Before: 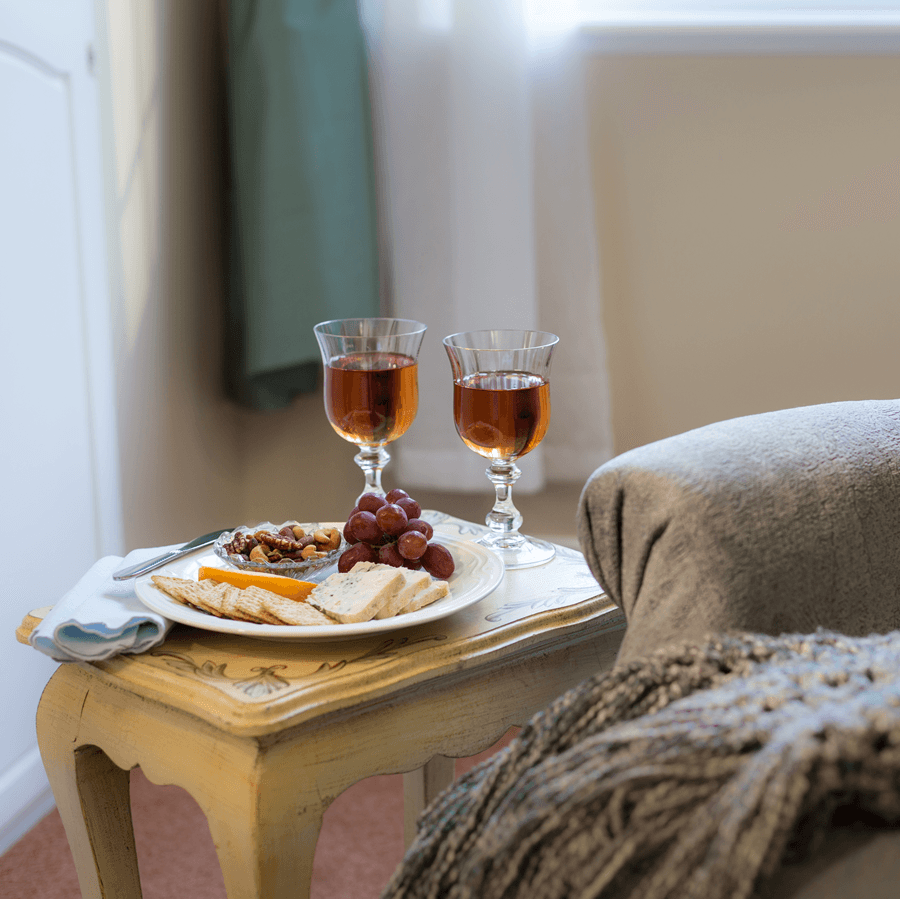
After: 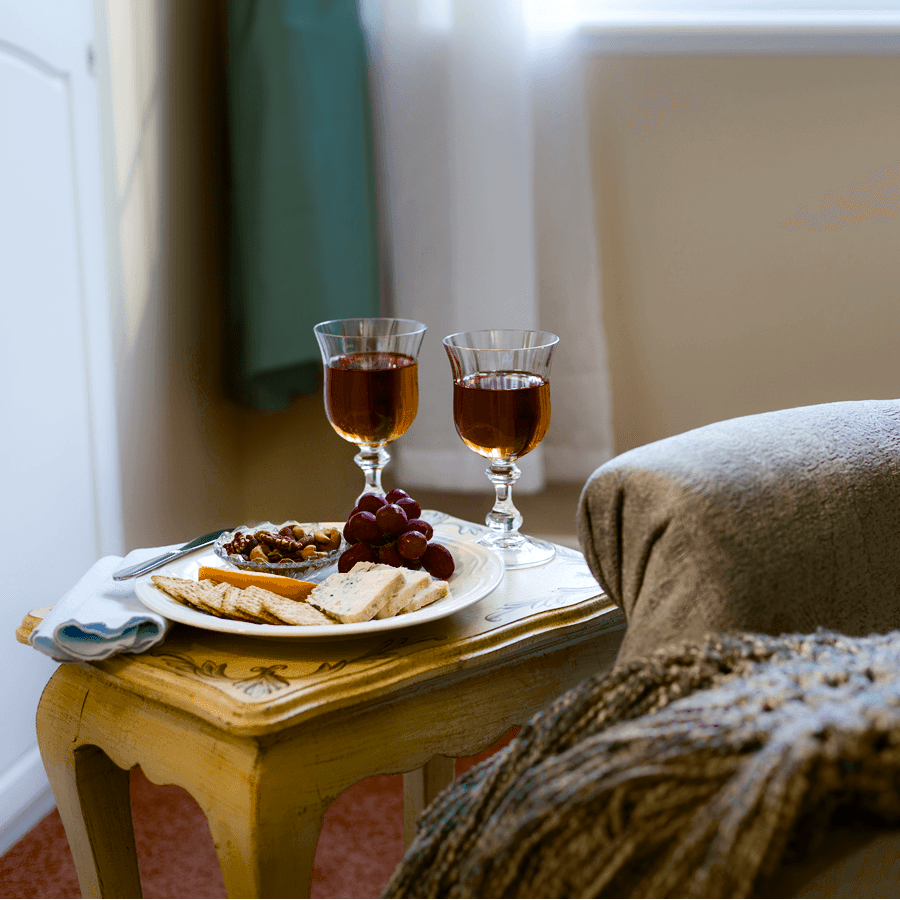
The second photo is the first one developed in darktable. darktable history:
color balance rgb: shadows lift › chroma 0.961%, shadows lift › hue 115.49°, perceptual saturation grading › global saturation 0.754%, perceptual saturation grading › mid-tones 6.08%, perceptual saturation grading › shadows 71.341%, perceptual brilliance grading › highlights 3.647%, perceptual brilliance grading › mid-tones -17.323%, perceptual brilliance grading › shadows -41.421%, saturation formula JzAzBz (2021)
